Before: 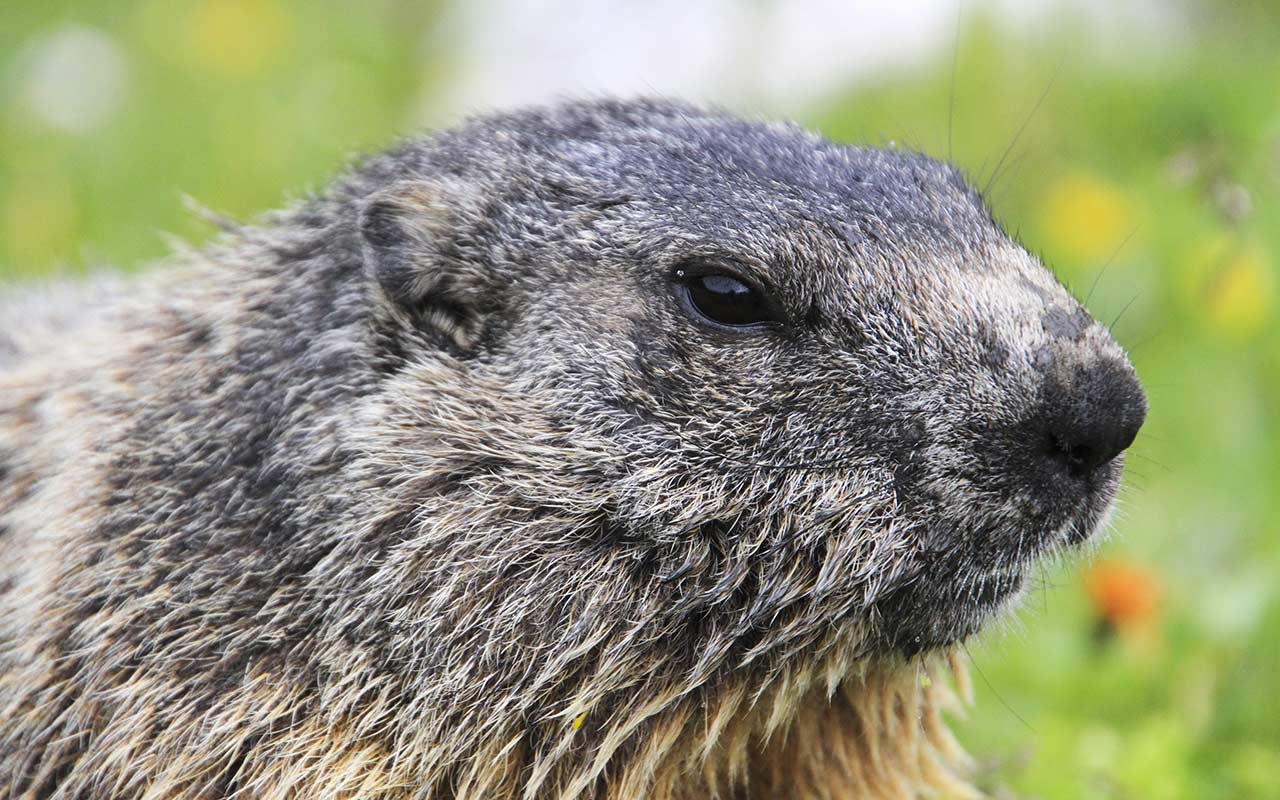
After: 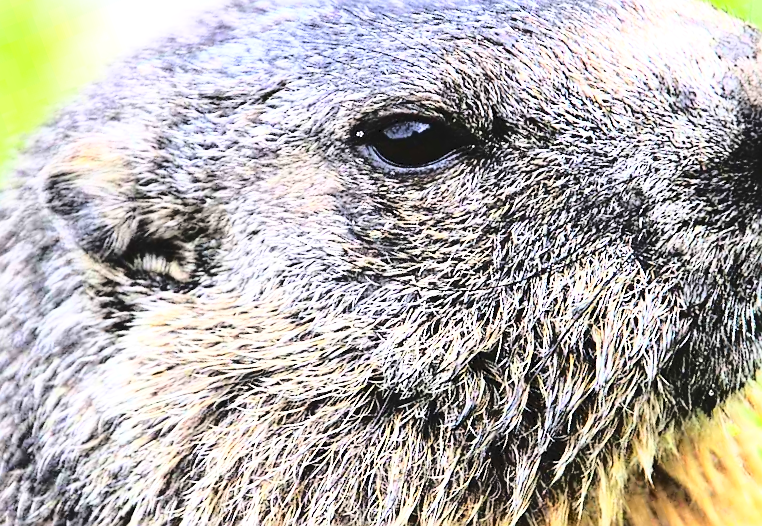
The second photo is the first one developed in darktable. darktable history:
color correction: highlights b* 0.025, saturation 1.34
crop and rotate: angle 20.7°, left 6.967%, right 3.652%, bottom 1.165%
base curve: curves: ch0 [(0, 0) (0.04, 0.03) (0.133, 0.232) (0.448, 0.748) (0.843, 0.968) (1, 1)]
sharpen: on, module defaults
exposure: exposure 0.56 EV, compensate highlight preservation false
tone curve: curves: ch0 [(0, 0) (0.003, 0.072) (0.011, 0.073) (0.025, 0.072) (0.044, 0.076) (0.069, 0.089) (0.1, 0.103) (0.136, 0.123) (0.177, 0.158) (0.224, 0.21) (0.277, 0.275) (0.335, 0.372) (0.399, 0.463) (0.468, 0.556) (0.543, 0.633) (0.623, 0.712) (0.709, 0.795) (0.801, 0.869) (0.898, 0.942) (1, 1)], color space Lab, independent channels, preserve colors none
